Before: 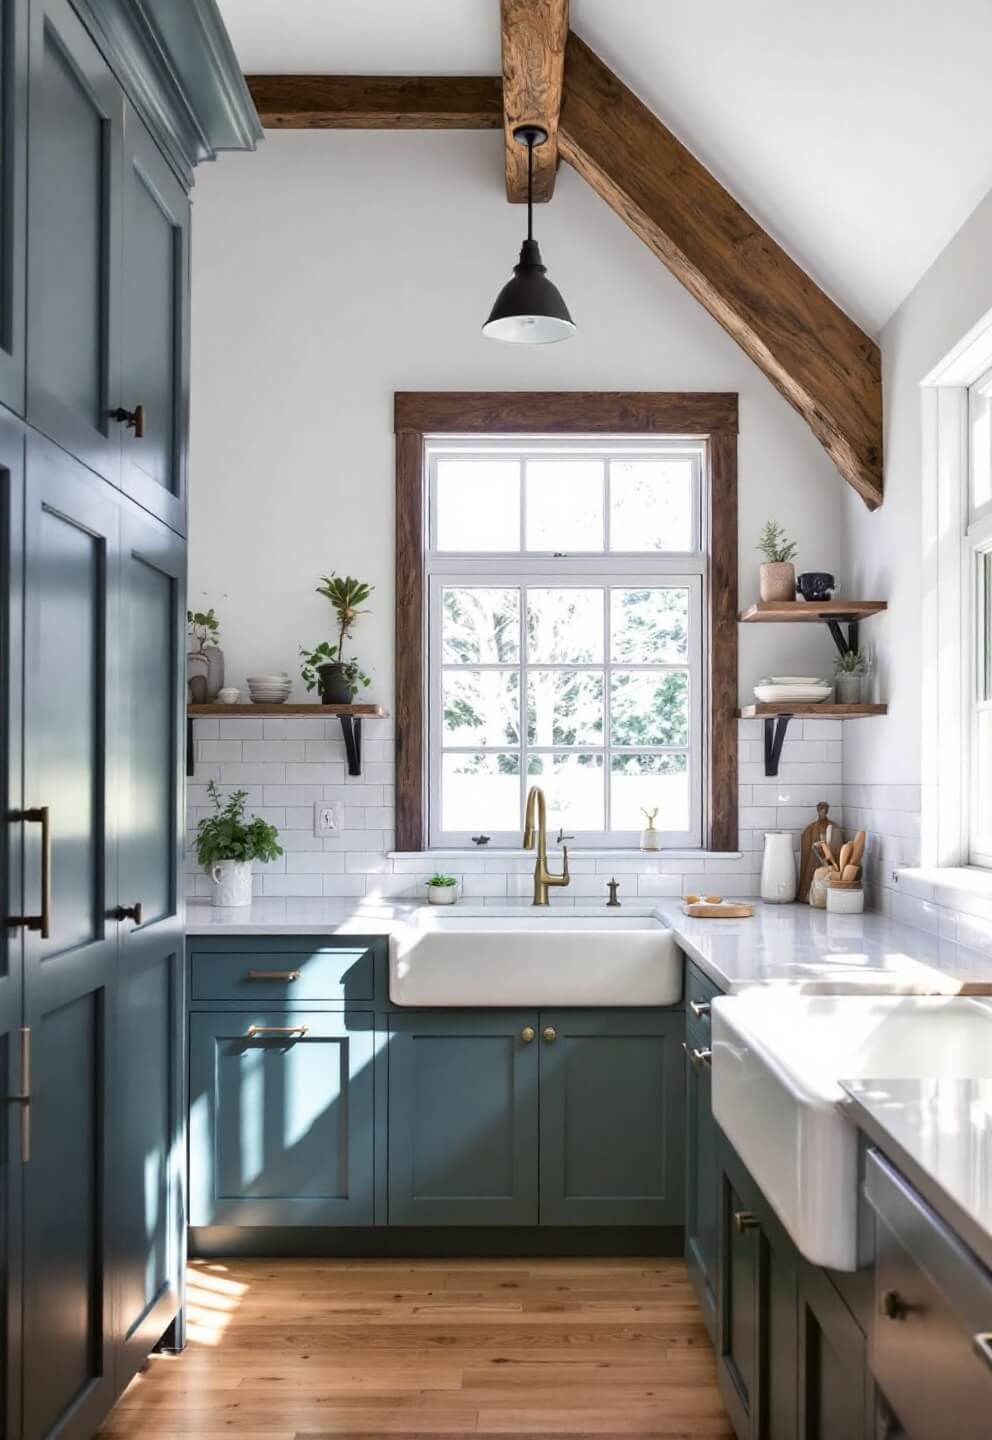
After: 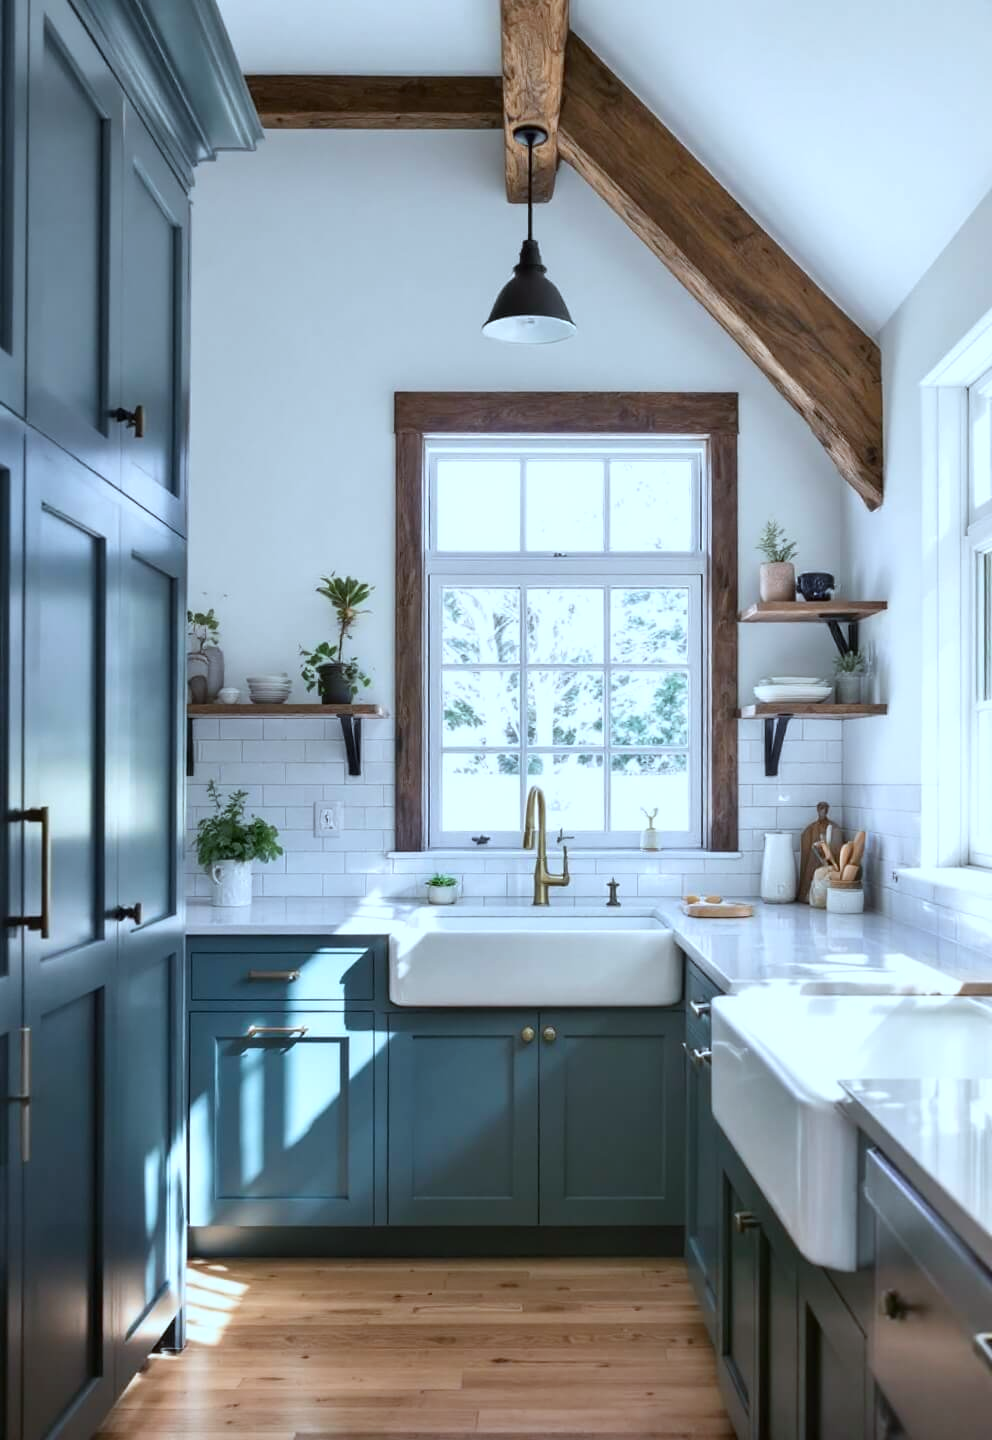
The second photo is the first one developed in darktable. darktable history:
color calibration: illuminant Planckian (black body), x 0.378, y 0.375, temperature 4068.77 K
